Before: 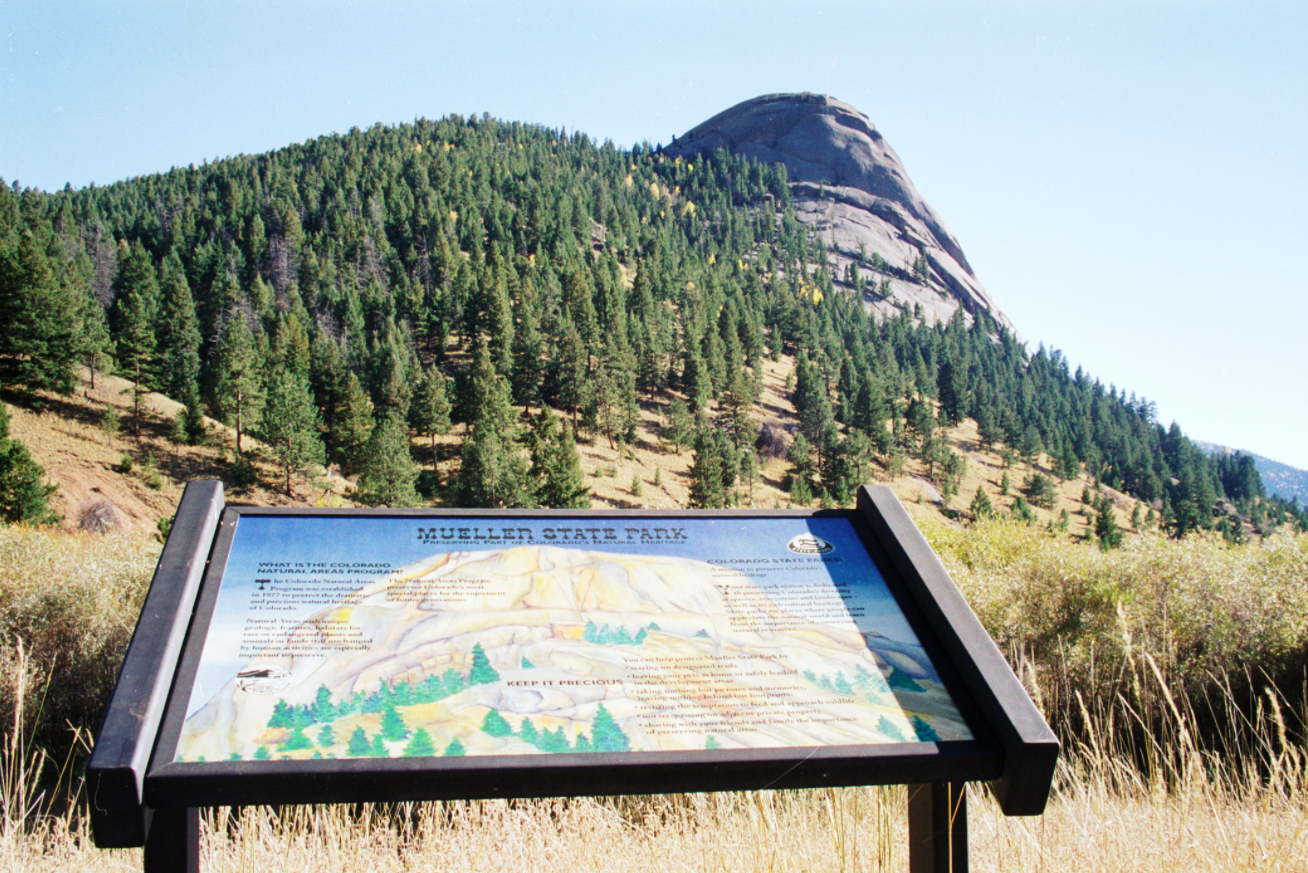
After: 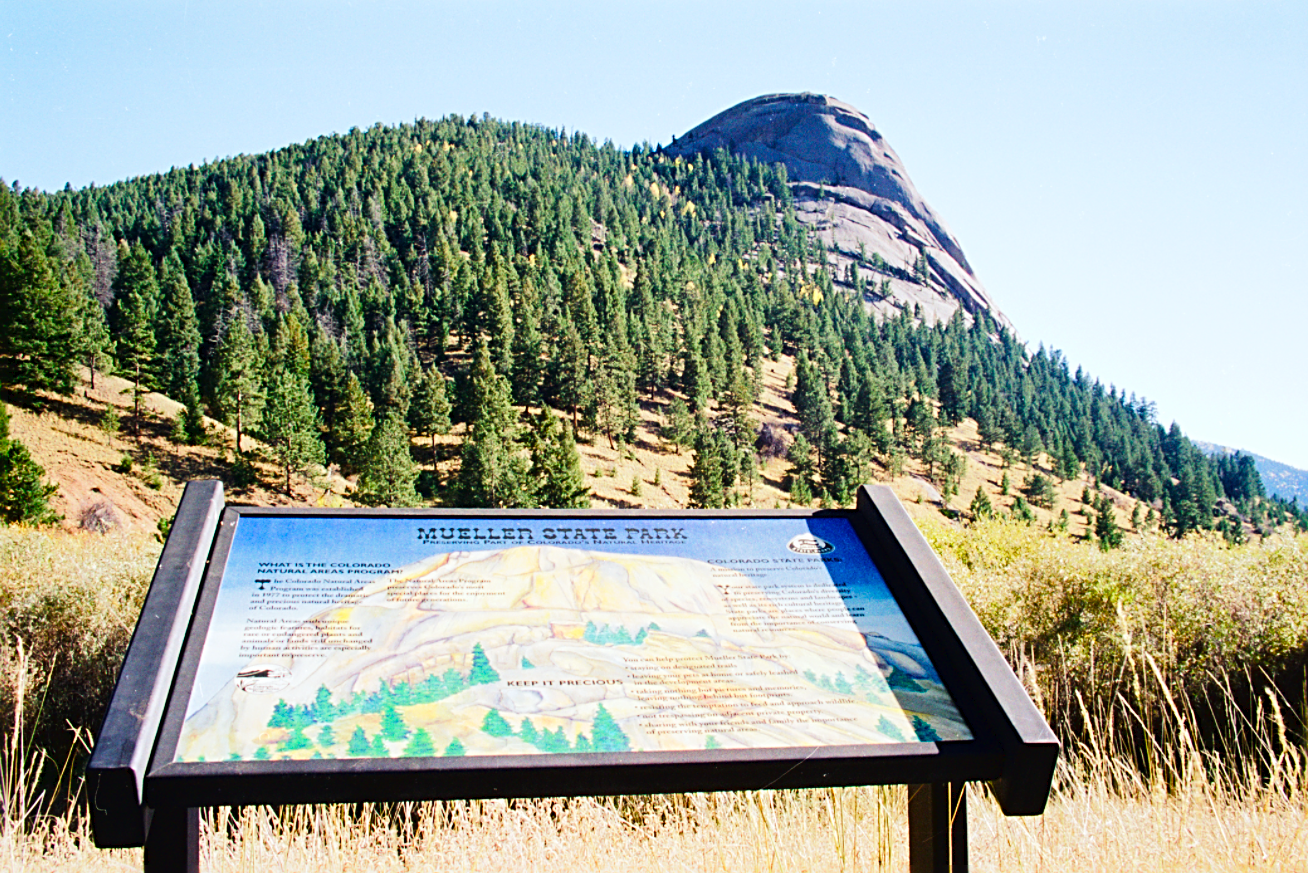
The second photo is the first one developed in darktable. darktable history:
sharpen: radius 3.106
tone curve: curves: ch0 [(0, 0.018) (0.061, 0.041) (0.205, 0.191) (0.289, 0.292) (0.39, 0.424) (0.493, 0.551) (0.666, 0.743) (0.795, 0.841) (1, 0.998)]; ch1 [(0, 0) (0.385, 0.343) (0.439, 0.415) (0.494, 0.498) (0.501, 0.501) (0.51, 0.509) (0.548, 0.563) (0.586, 0.61) (0.684, 0.658) (0.783, 0.804) (1, 1)]; ch2 [(0, 0) (0.304, 0.31) (0.403, 0.399) (0.441, 0.428) (0.47, 0.469) (0.498, 0.496) (0.524, 0.538) (0.566, 0.579) (0.648, 0.665) (0.697, 0.699) (1, 1)]
color balance rgb: perceptual saturation grading › global saturation 23.19%, perceptual saturation grading › highlights -23.831%, perceptual saturation grading › mid-tones 24.02%, perceptual saturation grading › shadows 41.174%
